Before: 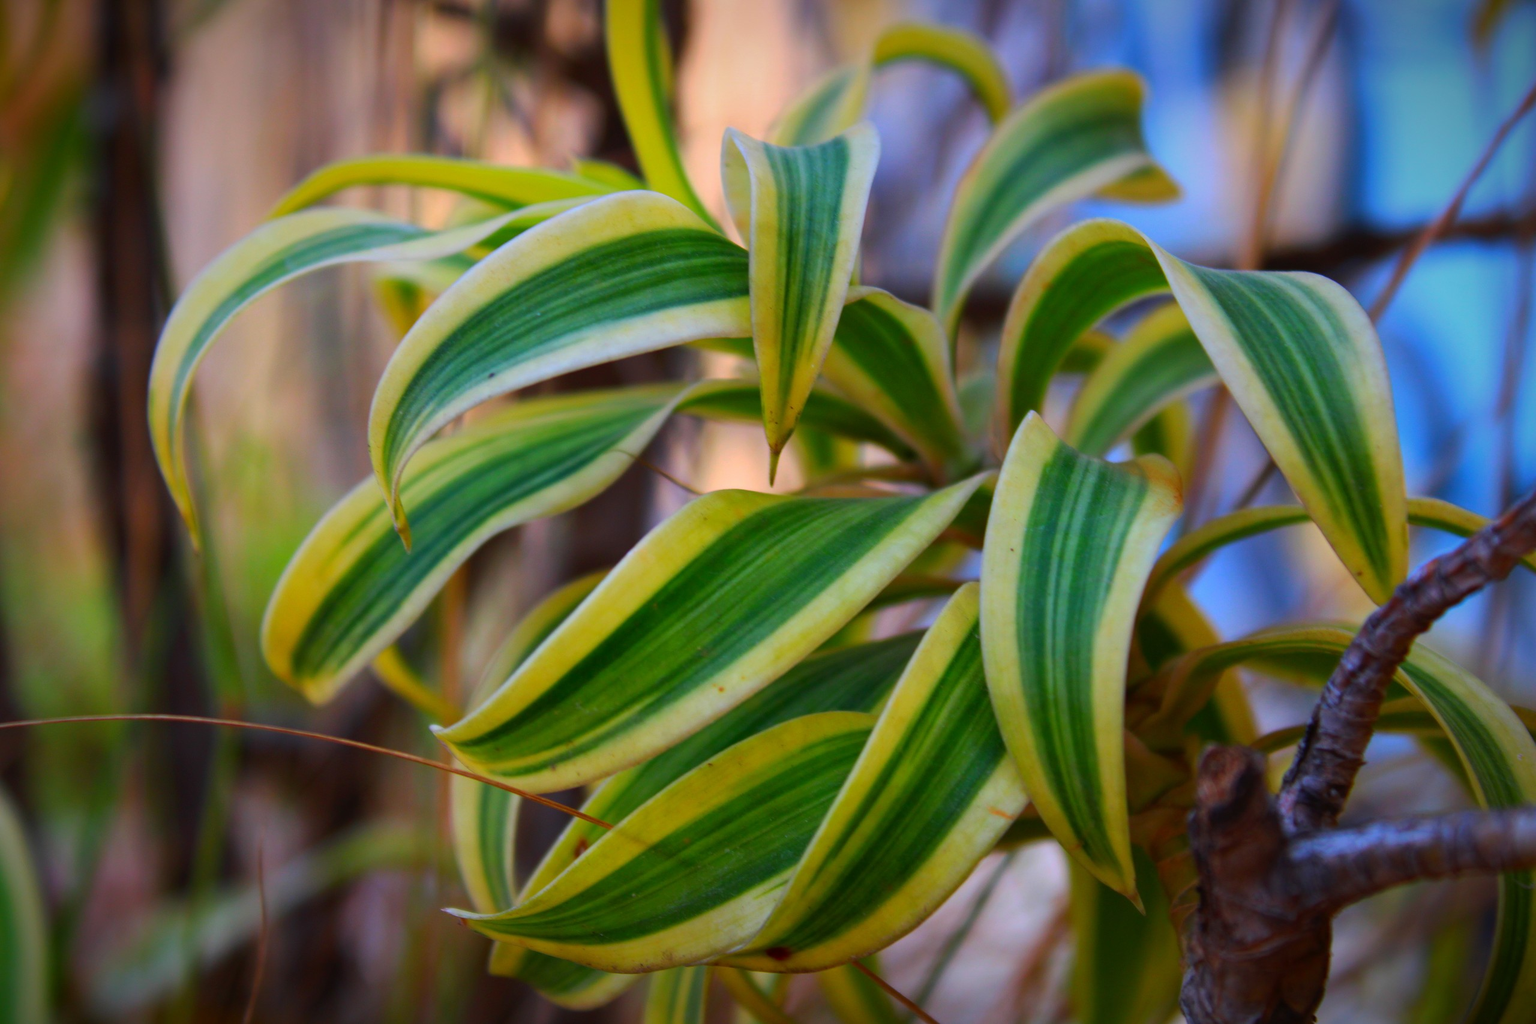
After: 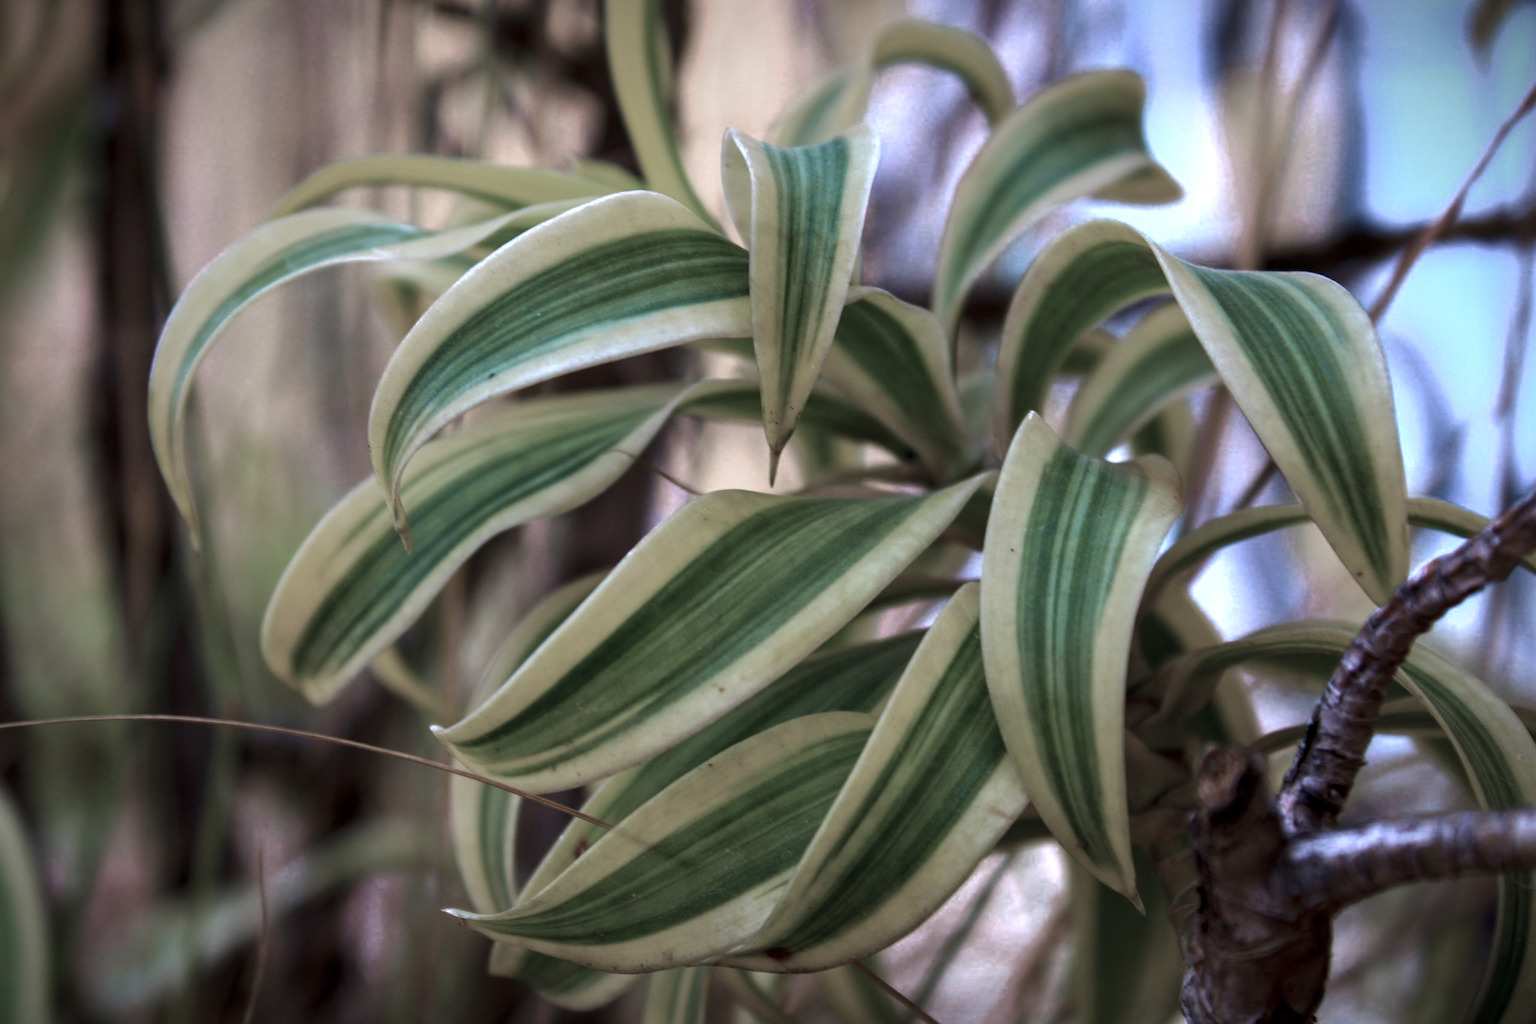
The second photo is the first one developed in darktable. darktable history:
velvia: on, module defaults
color zones: curves: ch0 [(0, 0.613) (0.01, 0.613) (0.245, 0.448) (0.498, 0.529) (0.642, 0.665) (0.879, 0.777) (0.99, 0.613)]; ch1 [(0, 0.272) (0.219, 0.127) (0.724, 0.346)]
local contrast: detail 130%
